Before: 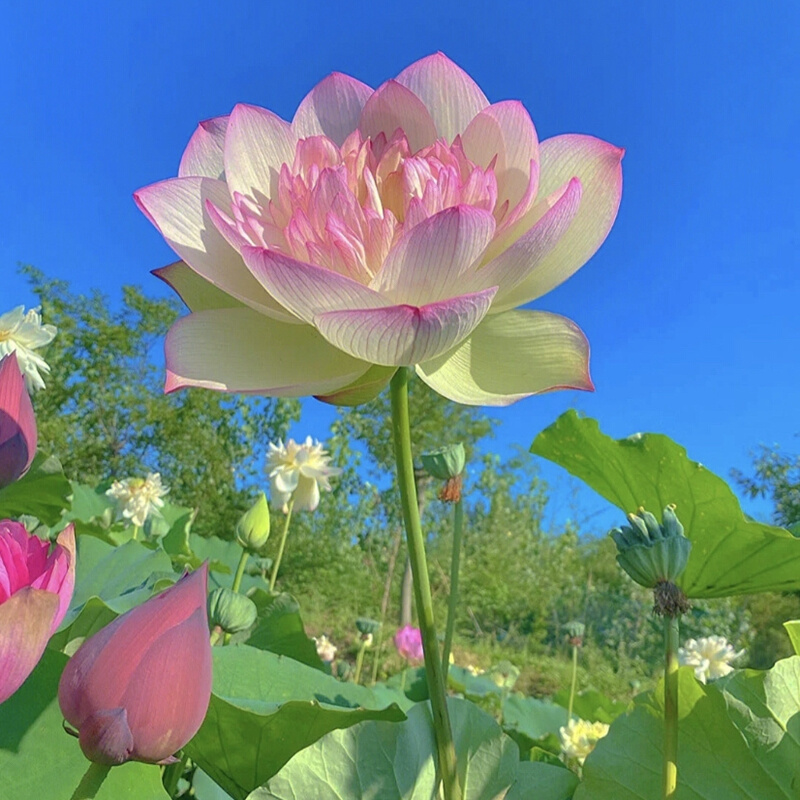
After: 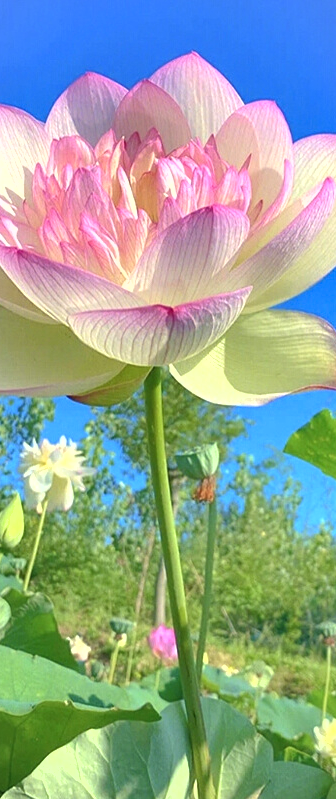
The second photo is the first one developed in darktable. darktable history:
shadows and highlights: shadows 48.66, highlights -40.55, soften with gaussian
vignetting: fall-off start 97.05%, fall-off radius 100.08%, brightness -0.409, saturation -0.306, width/height ratio 0.613
crop: left 30.845%, right 27.04%
tone equalizer: -8 EV -0.731 EV, -7 EV -0.723 EV, -6 EV -0.613 EV, -5 EV -0.395 EV, -3 EV 0.398 EV, -2 EV 0.6 EV, -1 EV 0.687 EV, +0 EV 0.728 EV
